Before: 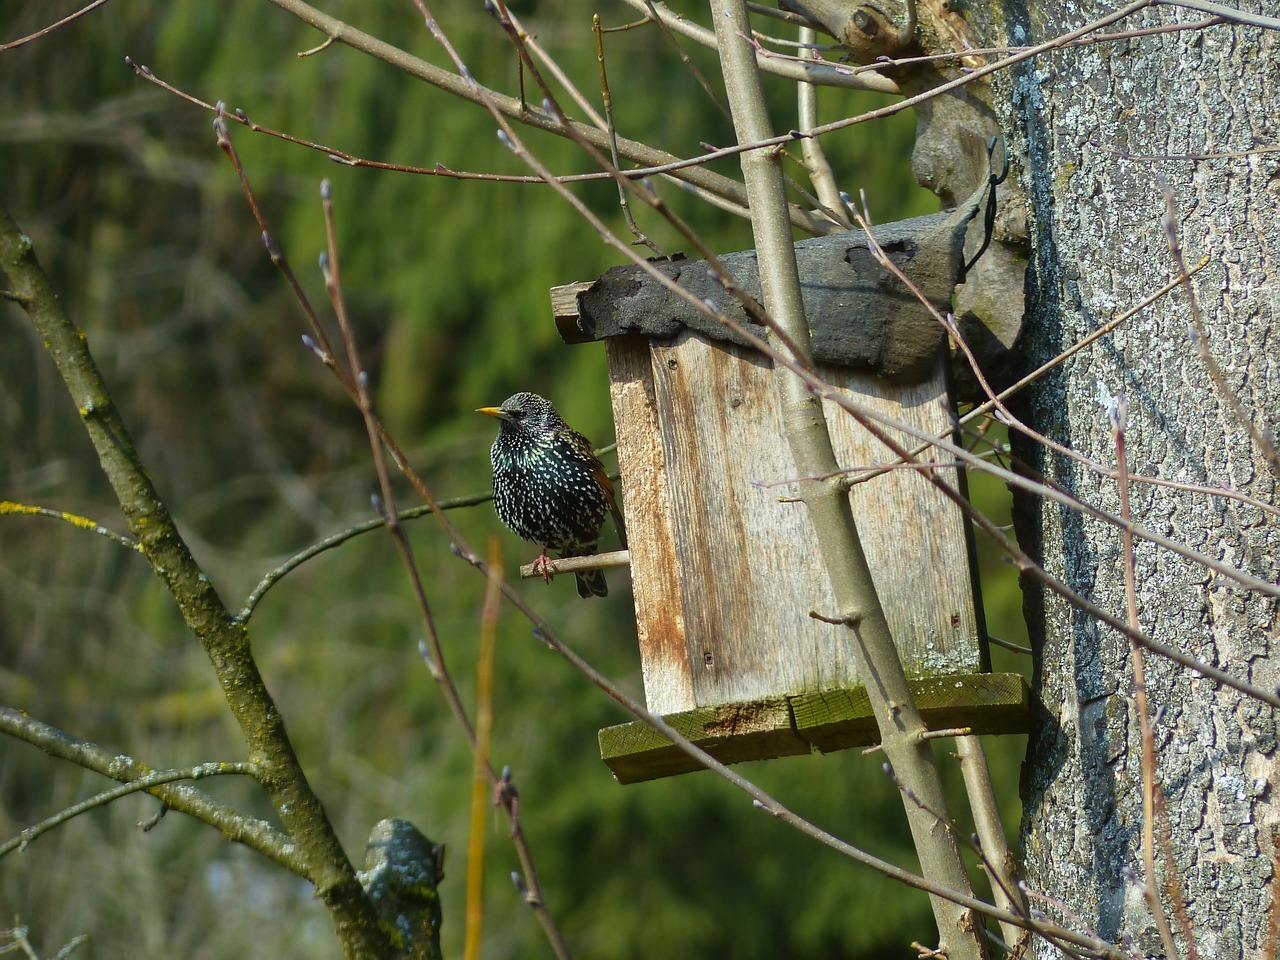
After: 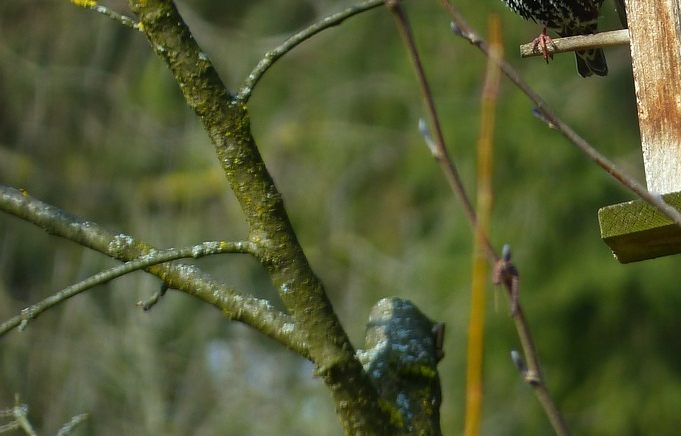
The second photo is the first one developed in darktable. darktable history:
crop and rotate: top 54.359%, right 46.756%, bottom 0.201%
